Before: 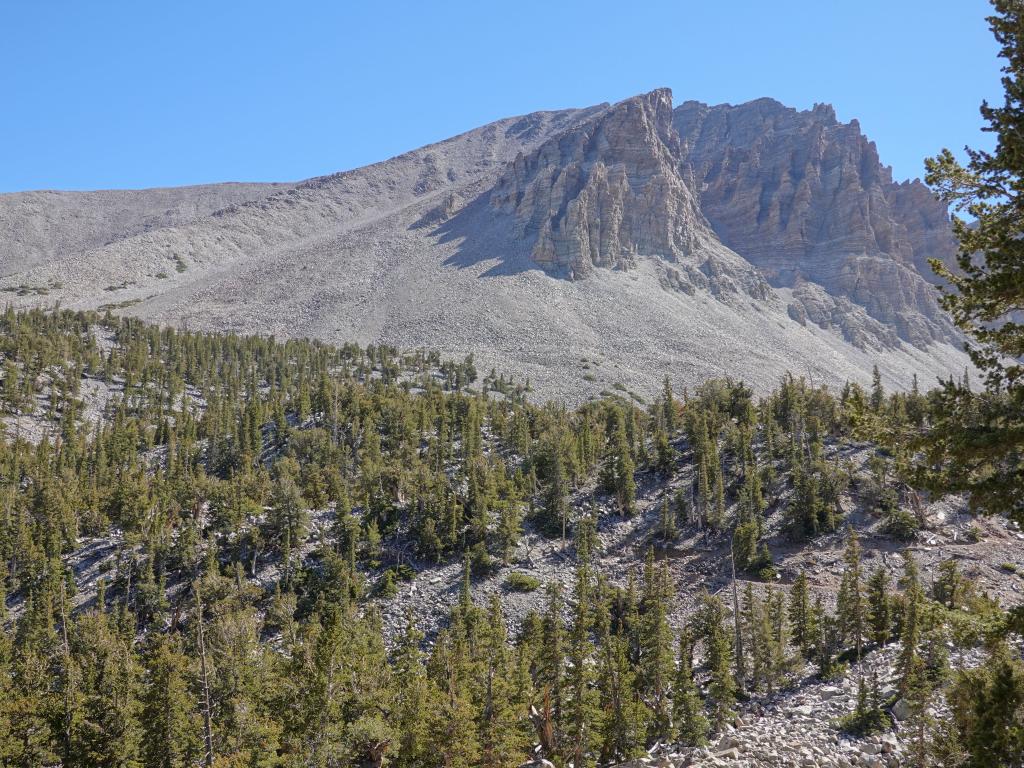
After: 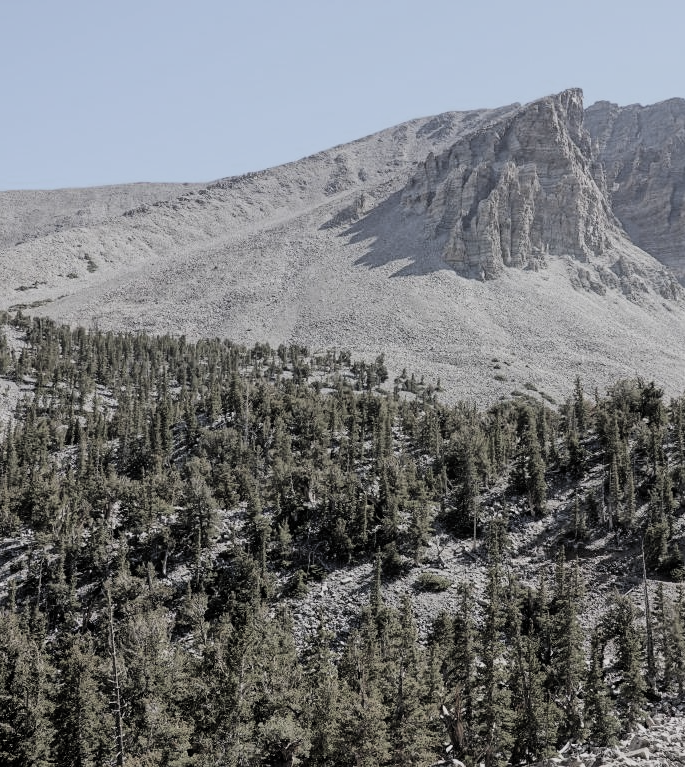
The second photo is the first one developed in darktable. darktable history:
crop and rotate: left 8.711%, right 24.345%
filmic rgb: black relative exposure -5.1 EV, white relative exposure 3.98 EV, threshold 5.98 EV, hardness 2.9, contrast 1.389, highlights saturation mix -31.44%, preserve chrominance RGB euclidean norm, color science v5 (2021), contrast in shadows safe, contrast in highlights safe, enable highlight reconstruction true
